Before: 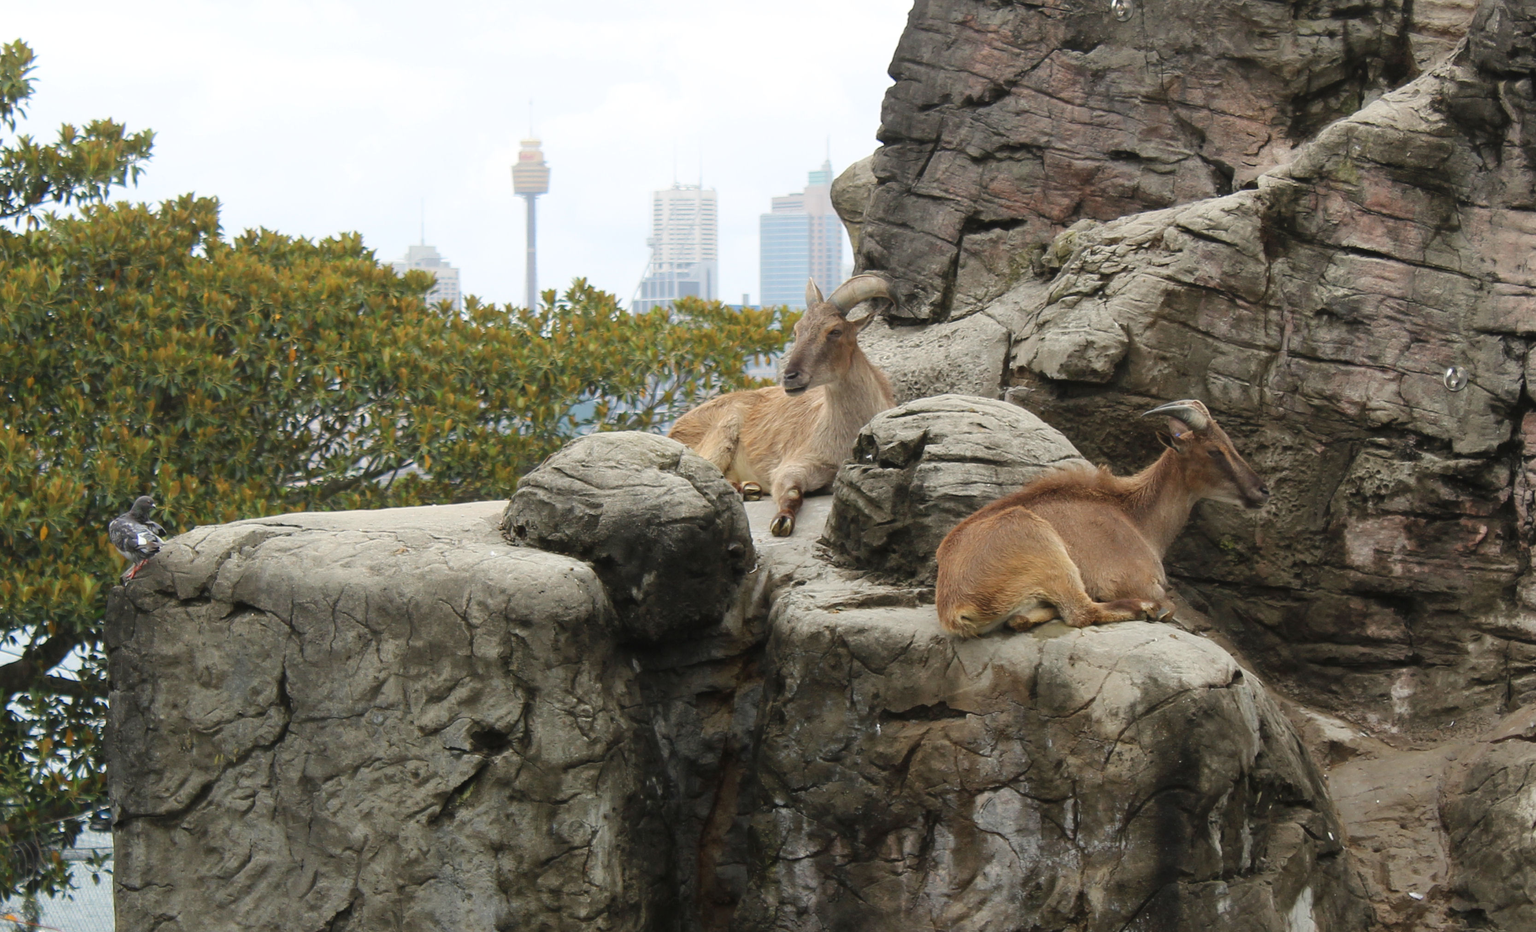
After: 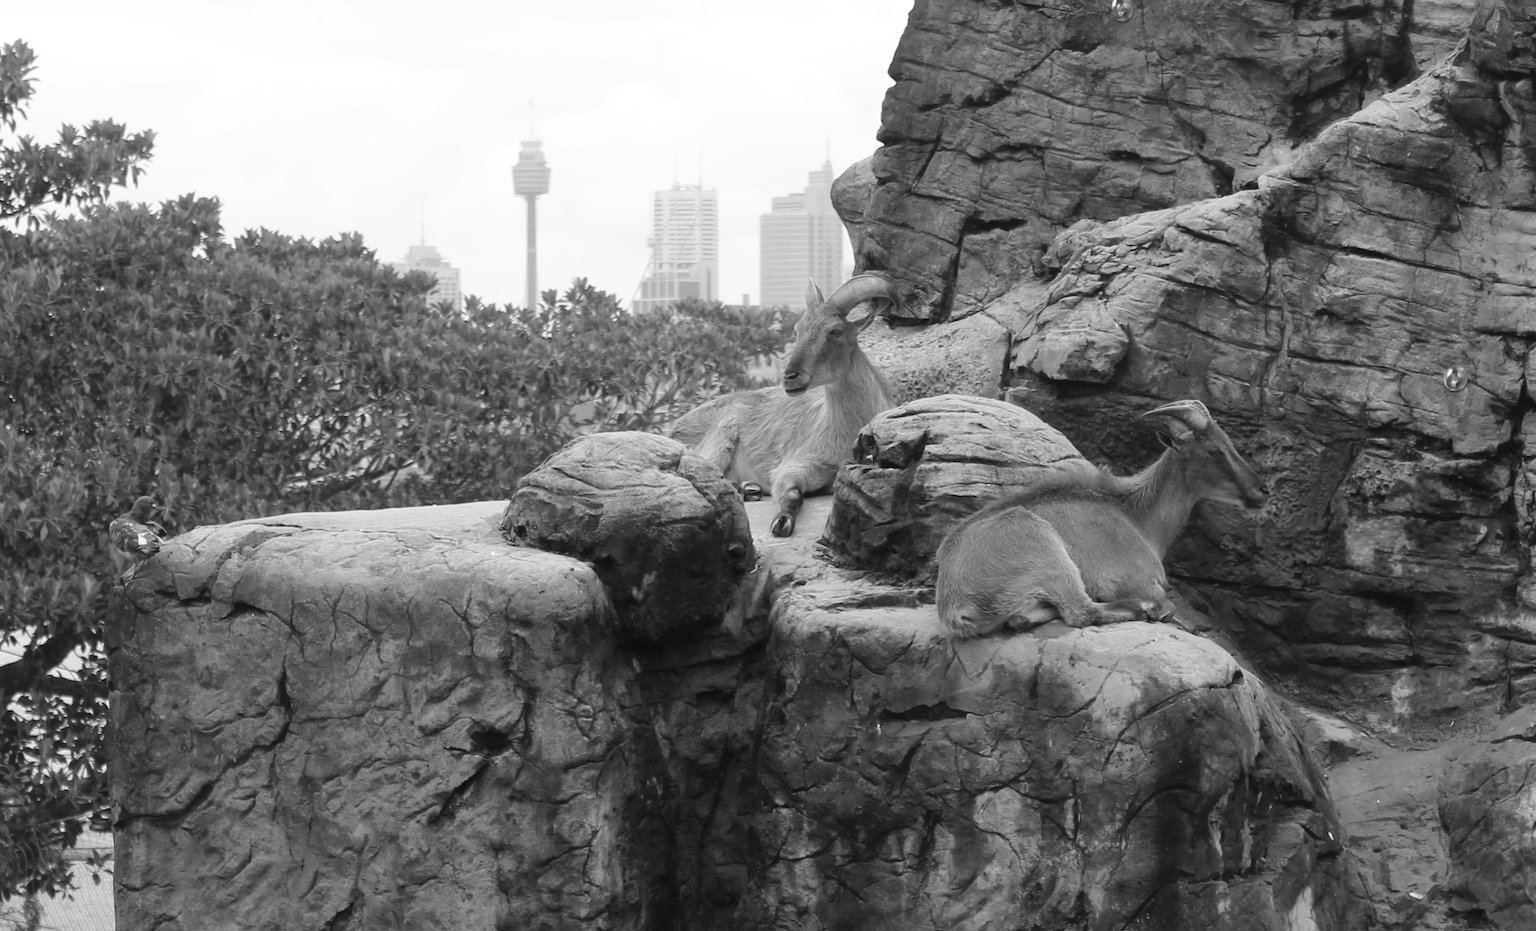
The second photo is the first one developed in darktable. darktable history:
contrast brightness saturation: saturation -0.989
